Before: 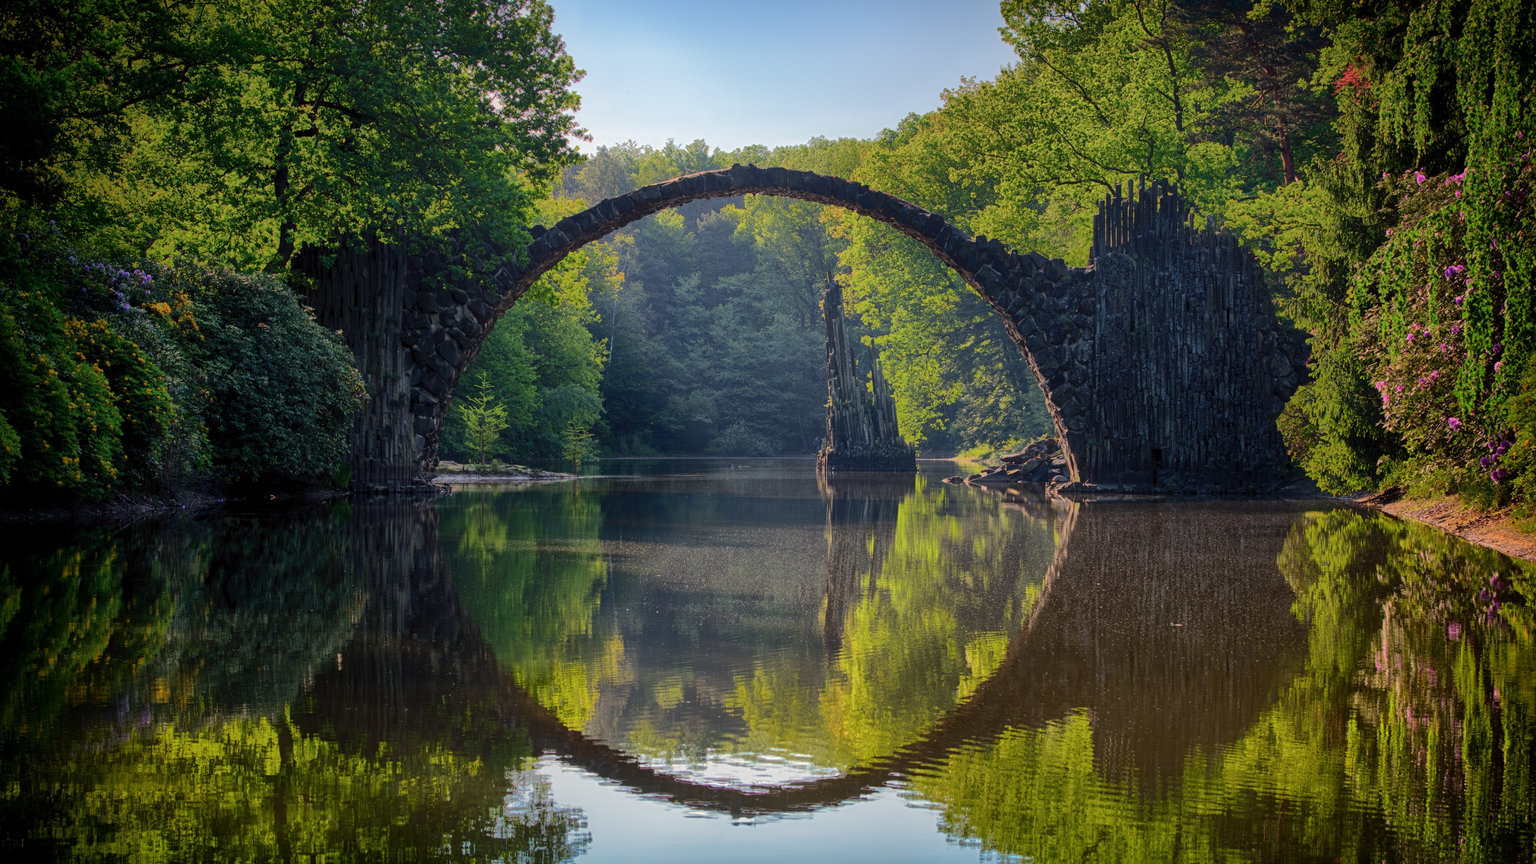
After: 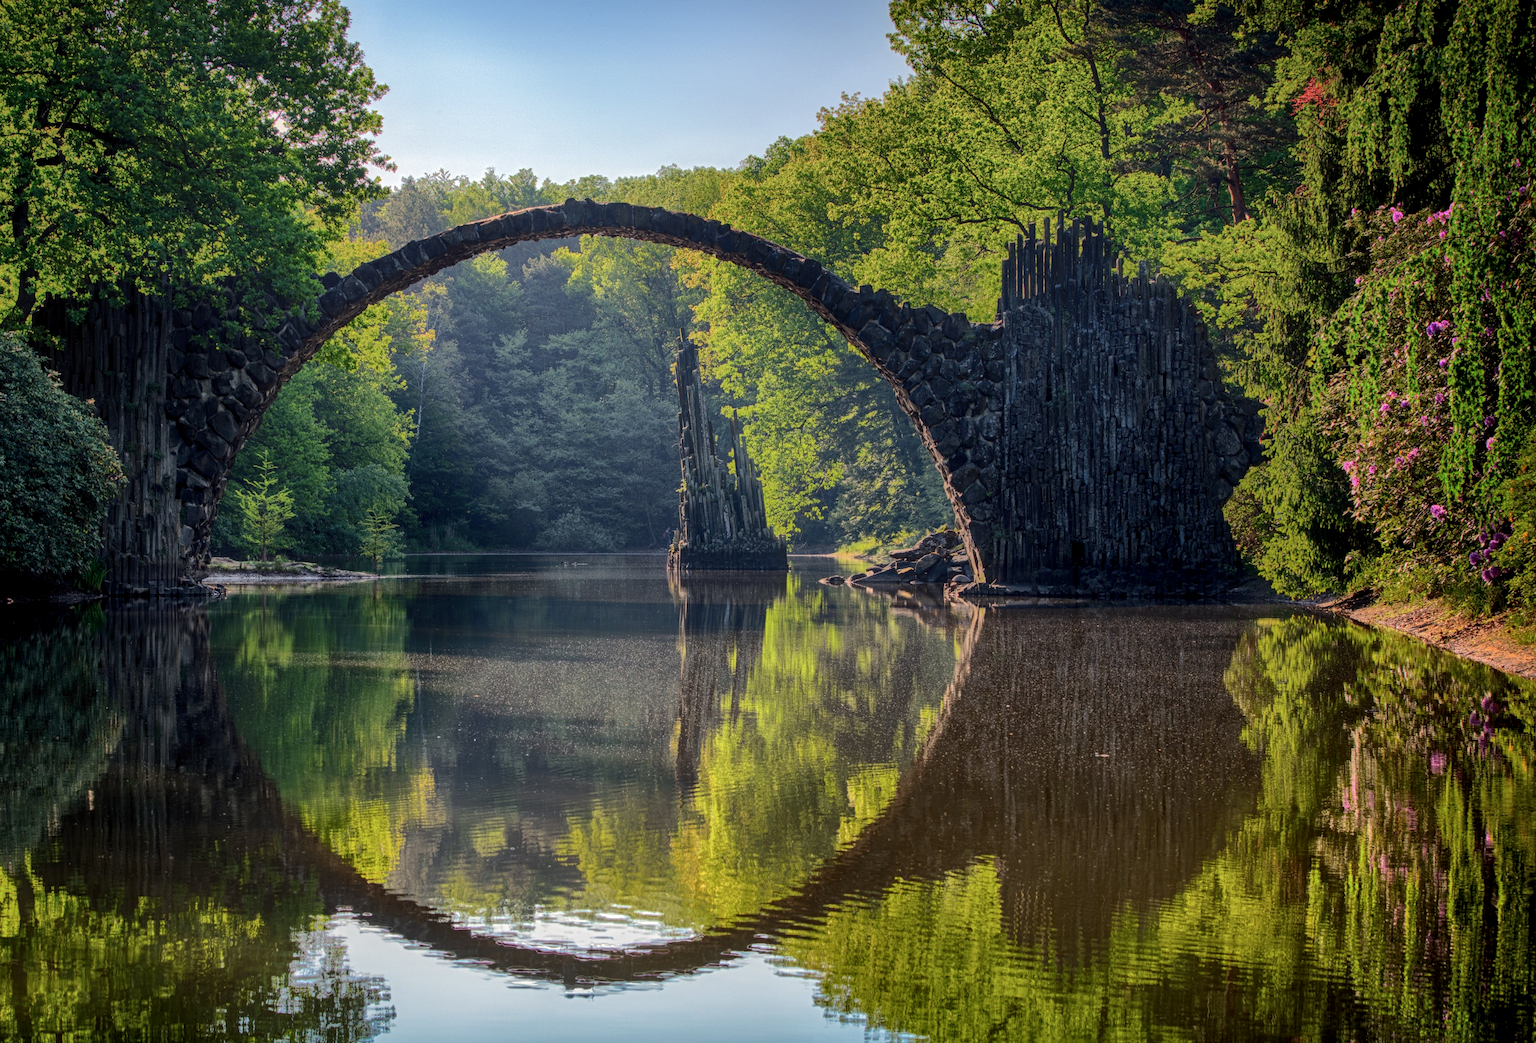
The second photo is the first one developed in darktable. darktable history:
crop: left 17.244%, bottom 0.016%
local contrast: detail 130%
